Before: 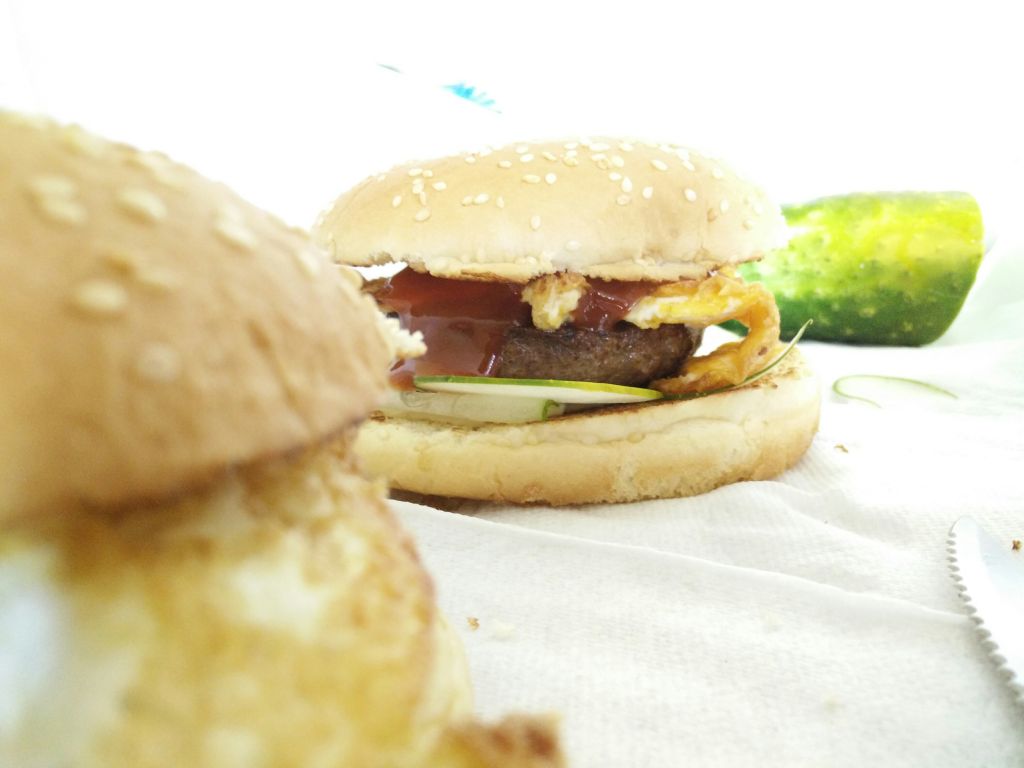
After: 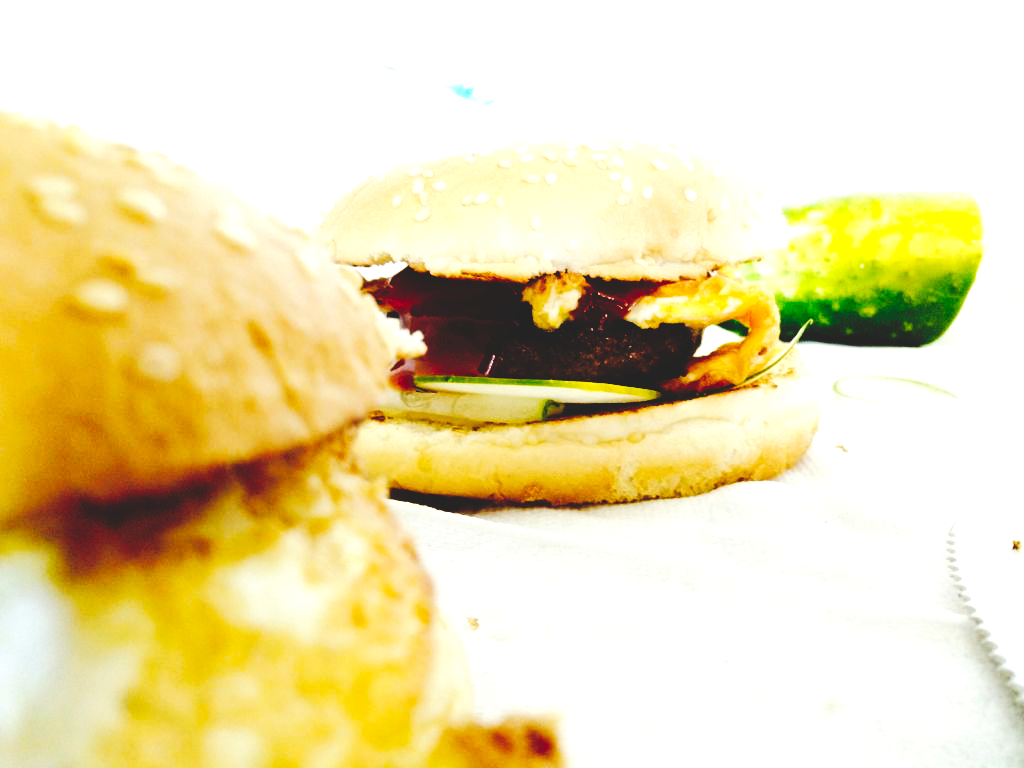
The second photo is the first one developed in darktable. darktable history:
base curve: curves: ch0 [(0, 0.036) (0.083, 0.04) (0.804, 1)], preserve colors none
tone curve: curves: ch0 [(0, 0) (0.003, 0.003) (0.011, 0.009) (0.025, 0.018) (0.044, 0.027) (0.069, 0.034) (0.1, 0.043) (0.136, 0.056) (0.177, 0.084) (0.224, 0.138) (0.277, 0.203) (0.335, 0.329) (0.399, 0.451) (0.468, 0.572) (0.543, 0.671) (0.623, 0.754) (0.709, 0.821) (0.801, 0.88) (0.898, 0.938) (1, 1)], preserve colors none
